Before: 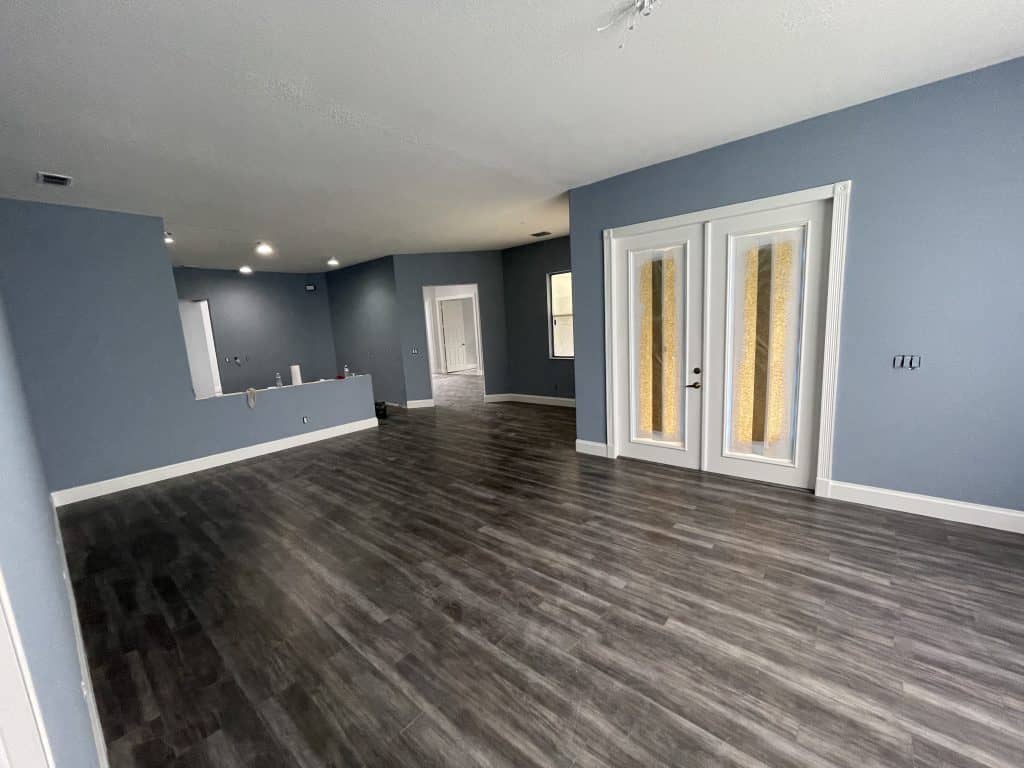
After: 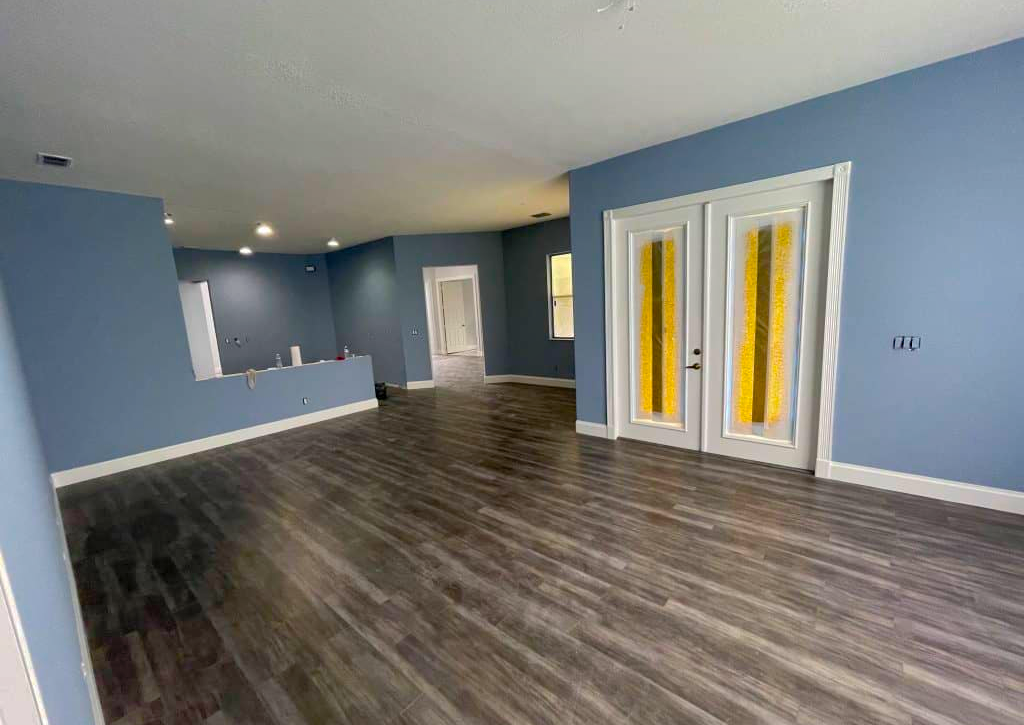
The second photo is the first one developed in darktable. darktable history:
color balance rgb: perceptual saturation grading › global saturation 100%
crop and rotate: top 2.479%, bottom 3.018%
shadows and highlights: on, module defaults
